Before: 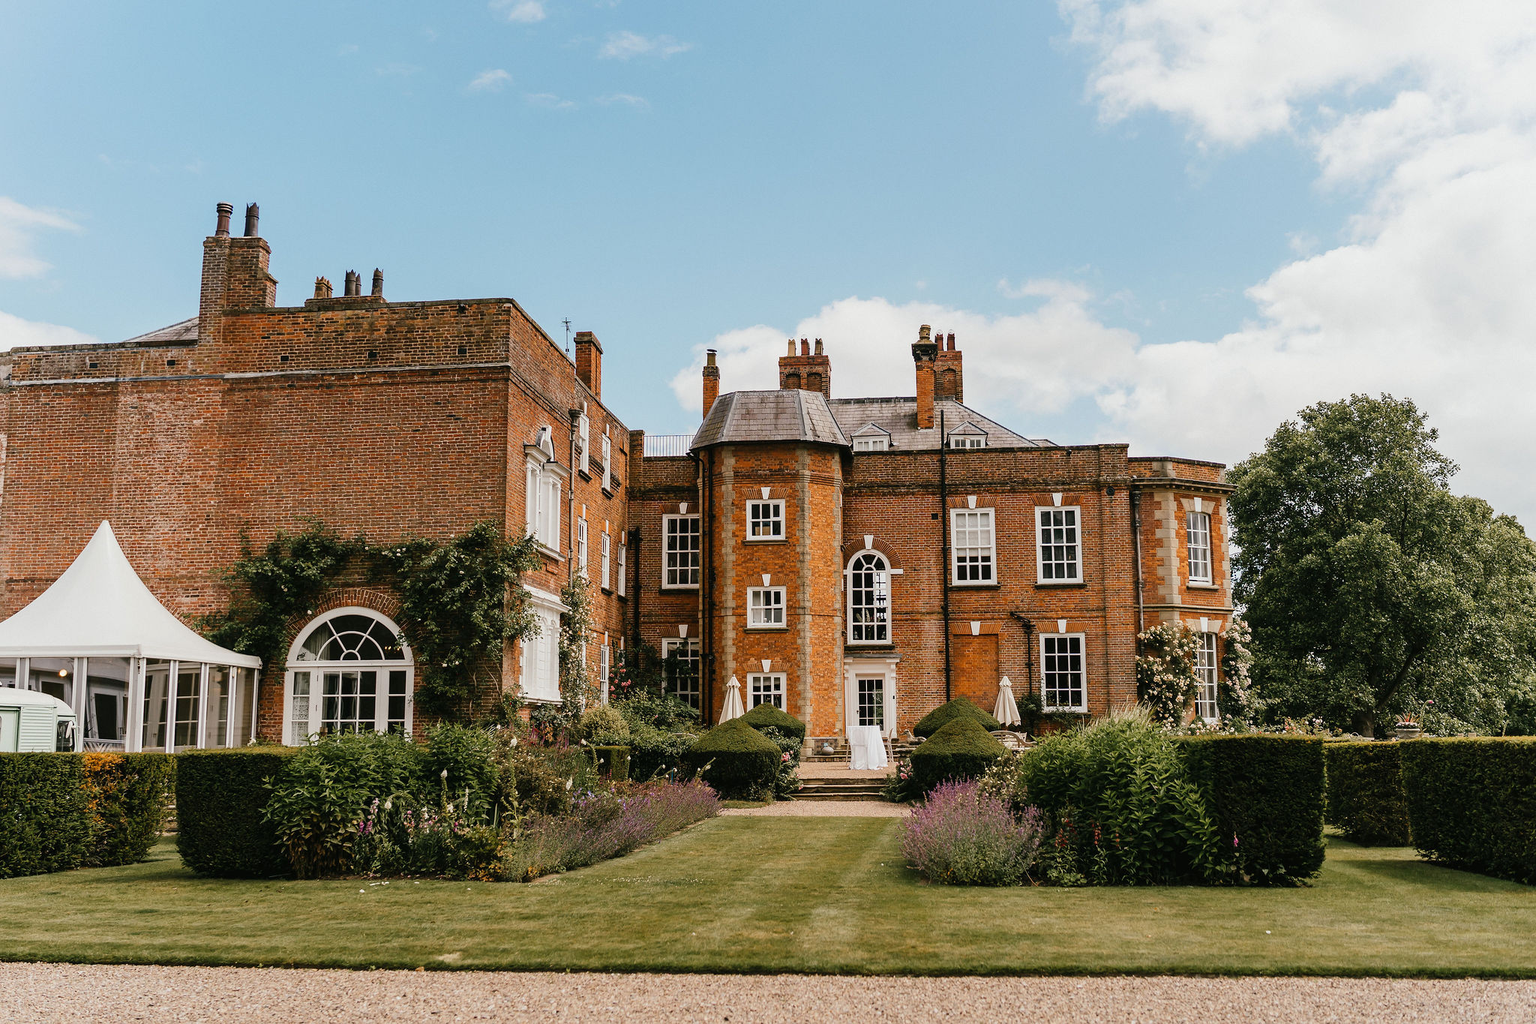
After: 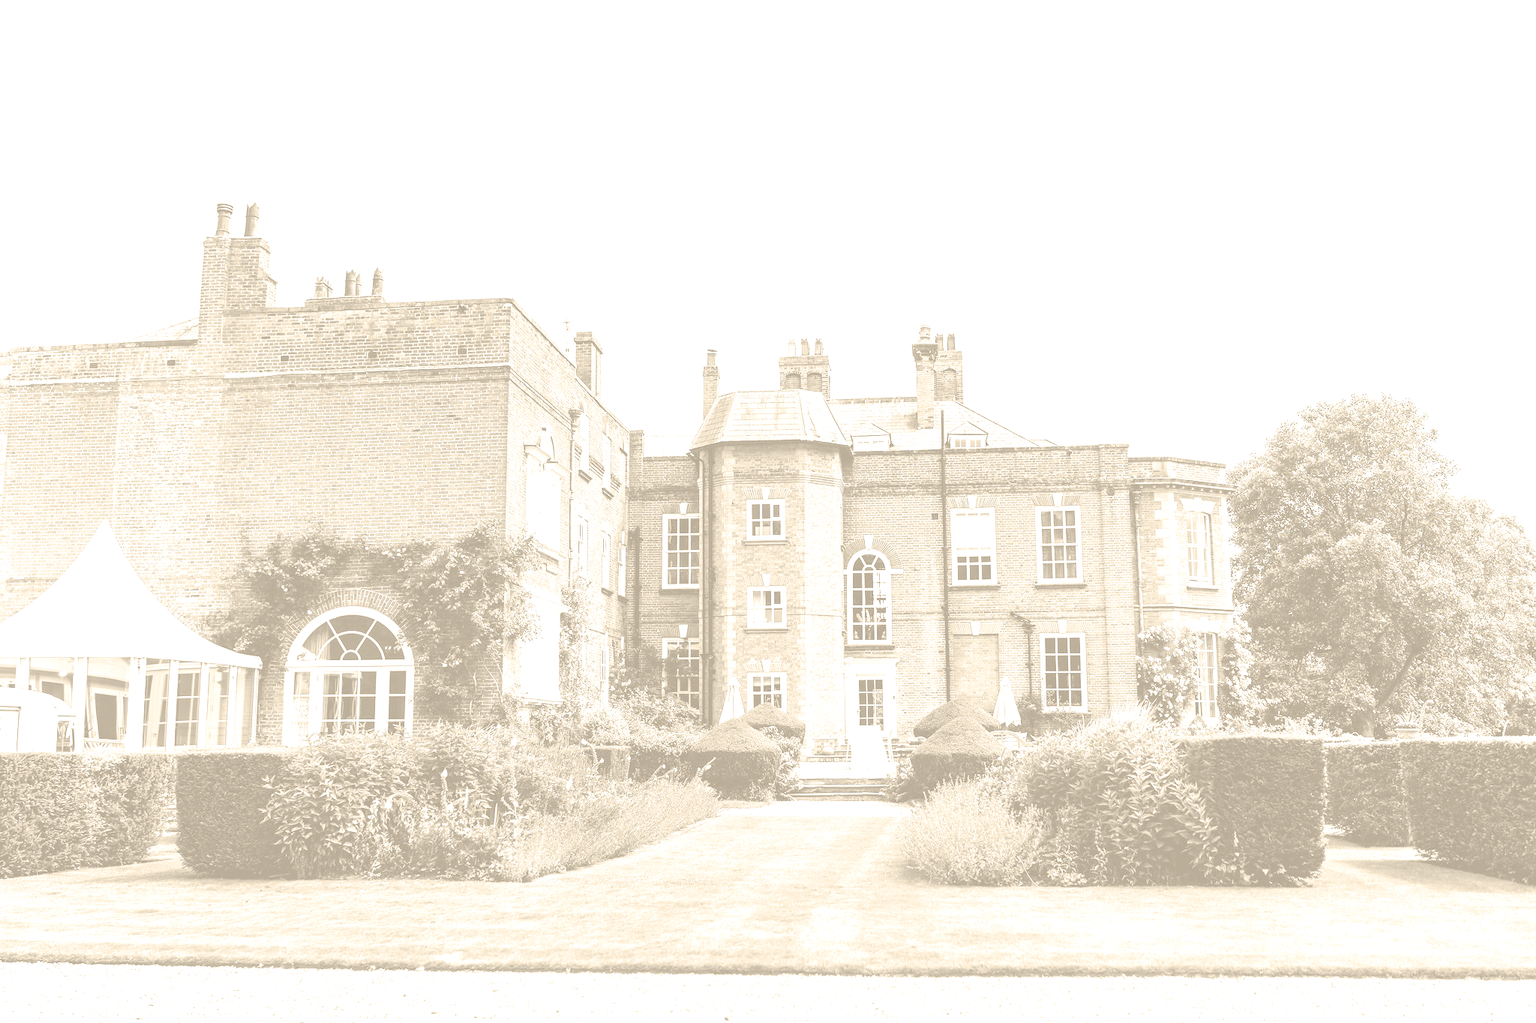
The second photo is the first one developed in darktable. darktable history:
split-toning: shadows › hue 255.6°, shadows › saturation 0.66, highlights › hue 43.2°, highlights › saturation 0.68, balance -50.1
levels: levels [0, 0.43, 0.984]
colorize: hue 36°, saturation 71%, lightness 80.79%
